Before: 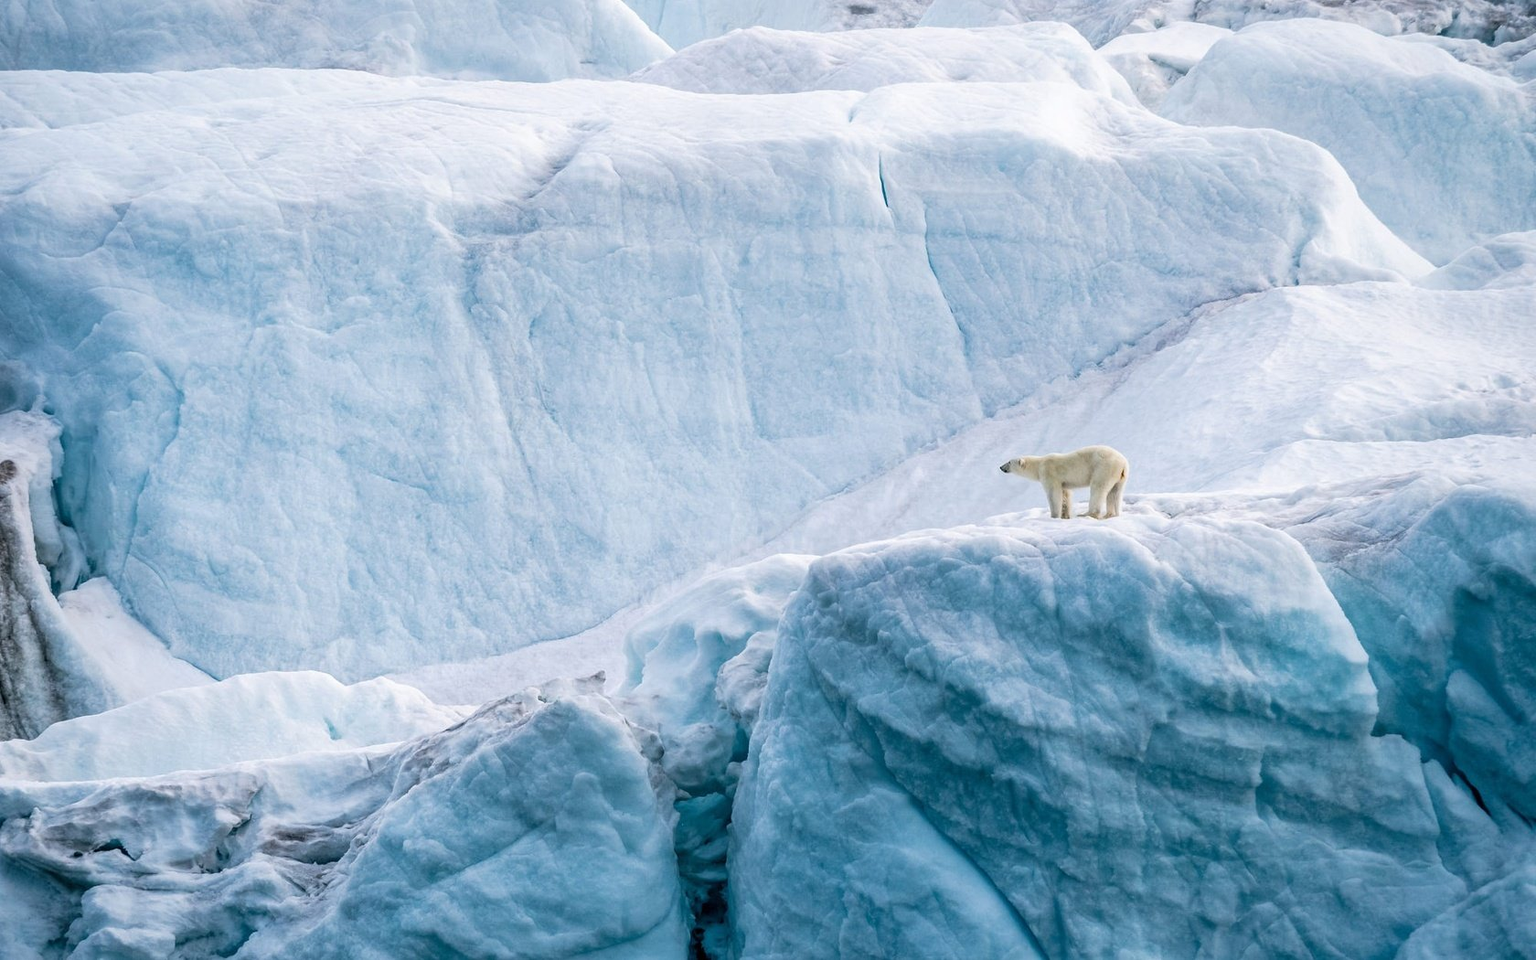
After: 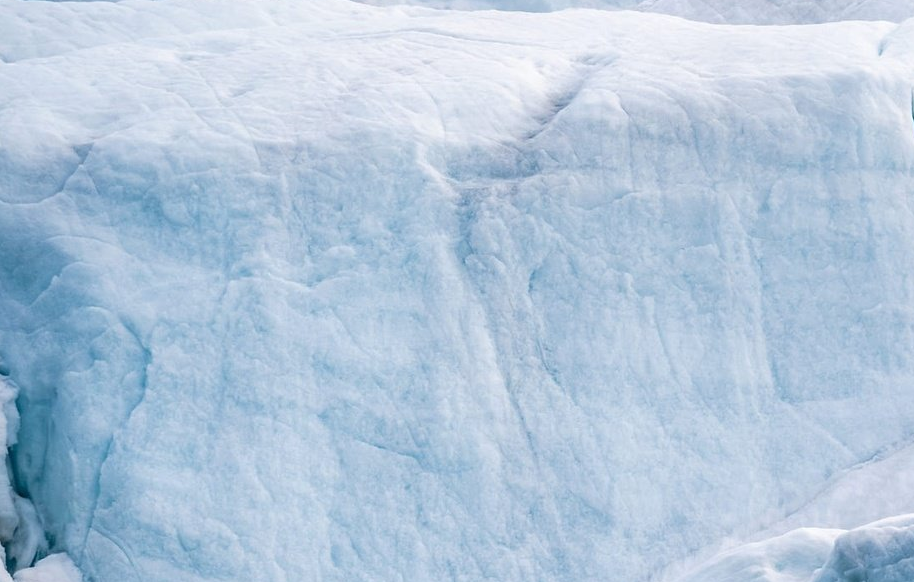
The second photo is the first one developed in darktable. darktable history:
crop and rotate: left 3.024%, top 7.474%, right 42.542%, bottom 37.073%
color correction: highlights b* -0.048
